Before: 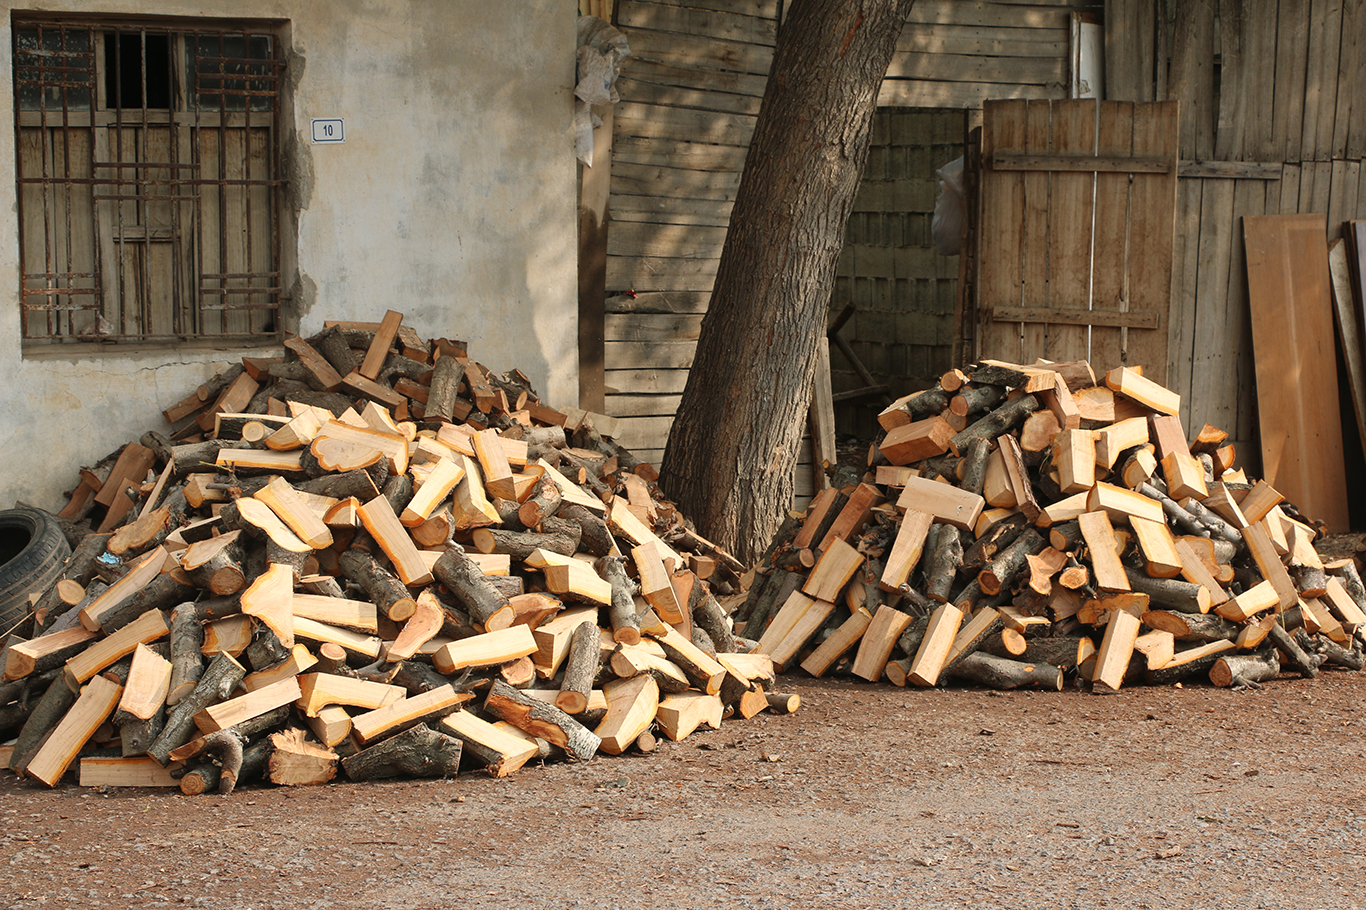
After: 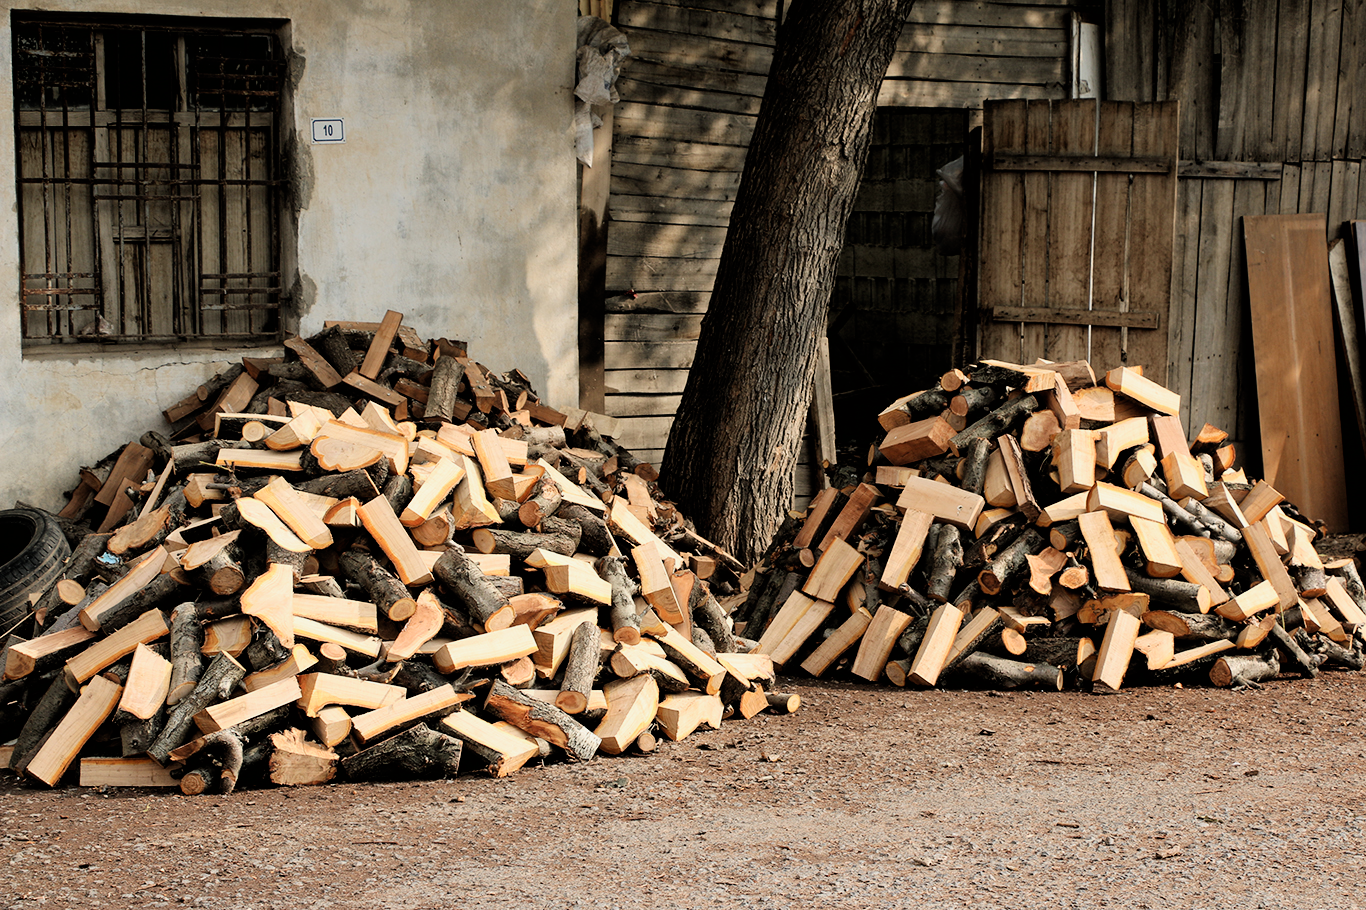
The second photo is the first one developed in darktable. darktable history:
filmic rgb: black relative exposure -4.03 EV, white relative exposure 2.98 EV, hardness 2.98, contrast 1.488
